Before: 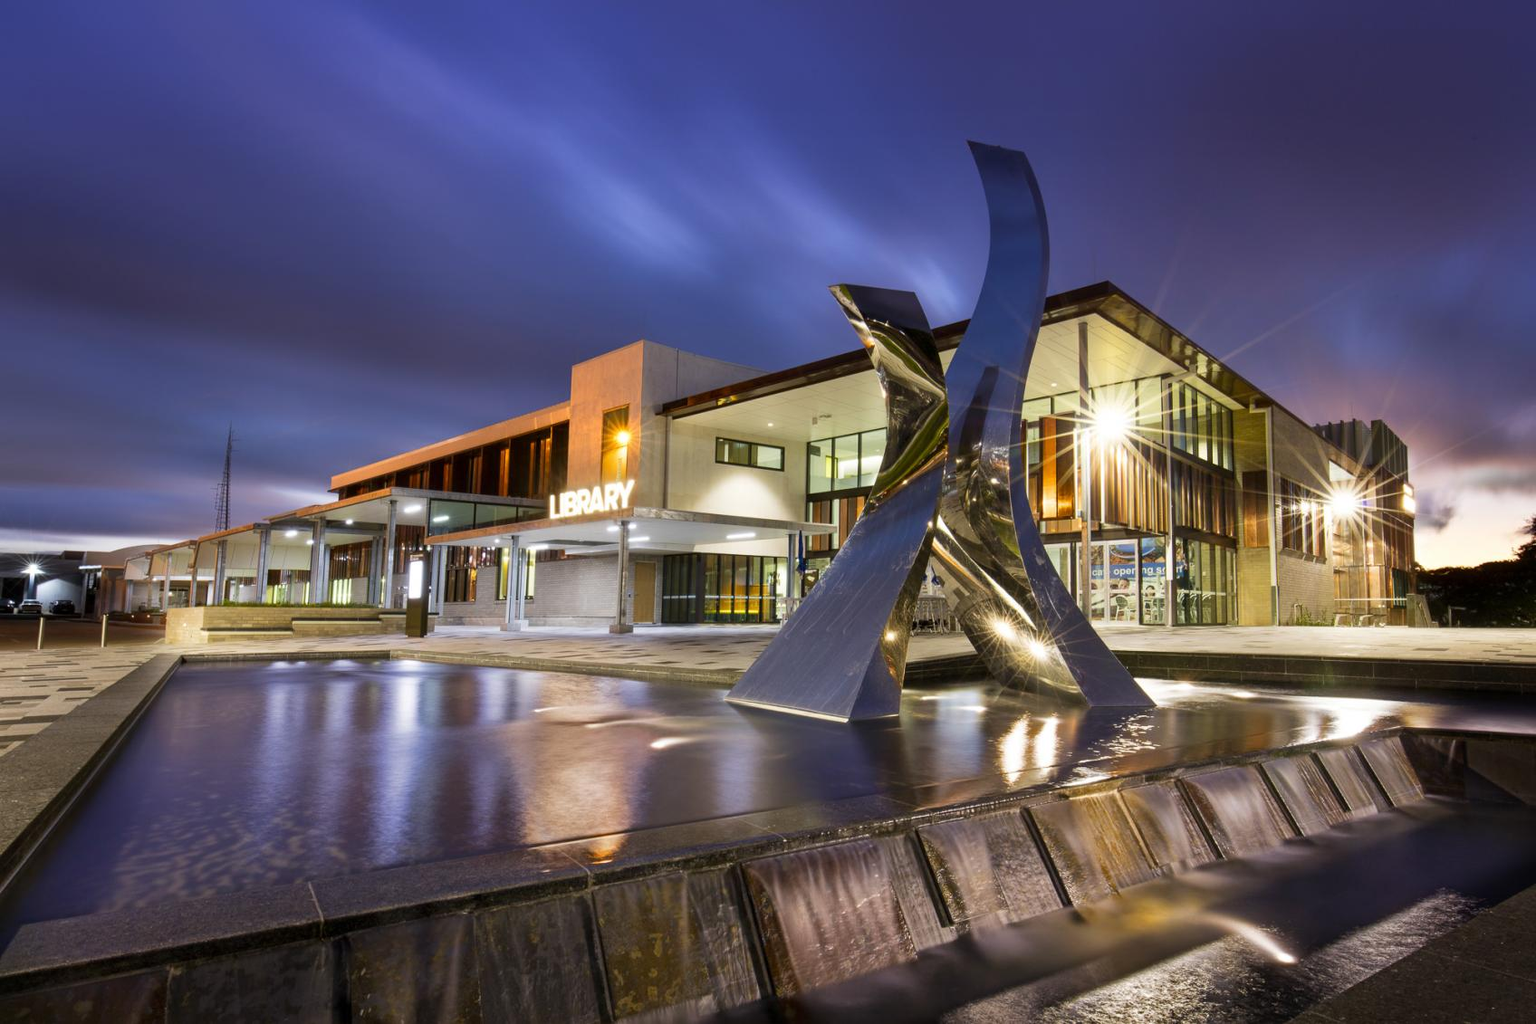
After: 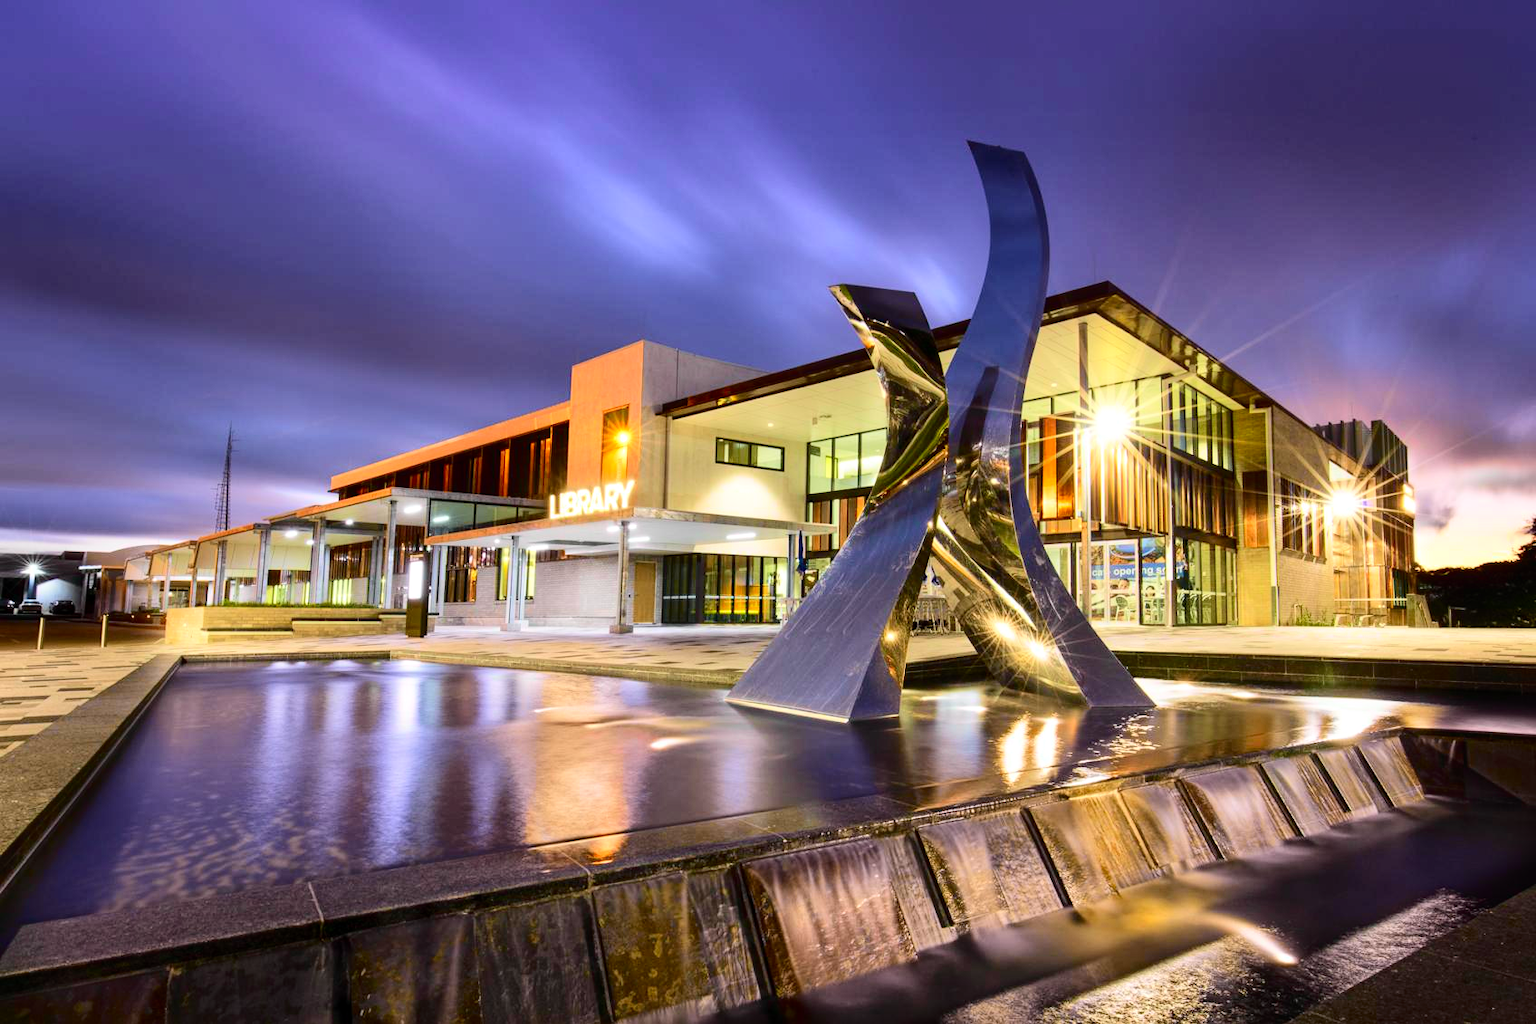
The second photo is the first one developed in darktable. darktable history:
tone curve: curves: ch0 [(0, 0.014) (0.12, 0.096) (0.386, 0.49) (0.54, 0.684) (0.751, 0.855) (0.89, 0.943) (0.998, 0.989)]; ch1 [(0, 0) (0.133, 0.099) (0.437, 0.41) (0.5, 0.5) (0.517, 0.536) (0.548, 0.575) (0.582, 0.639) (0.627, 0.692) (0.836, 0.868) (1, 1)]; ch2 [(0, 0) (0.374, 0.341) (0.456, 0.443) (0.478, 0.49) (0.501, 0.5) (0.528, 0.538) (0.55, 0.6) (0.572, 0.633) (0.702, 0.775) (1, 1)], color space Lab, independent channels, preserve colors none
local contrast: highlights 100%, shadows 100%, detail 120%, midtone range 0.2
